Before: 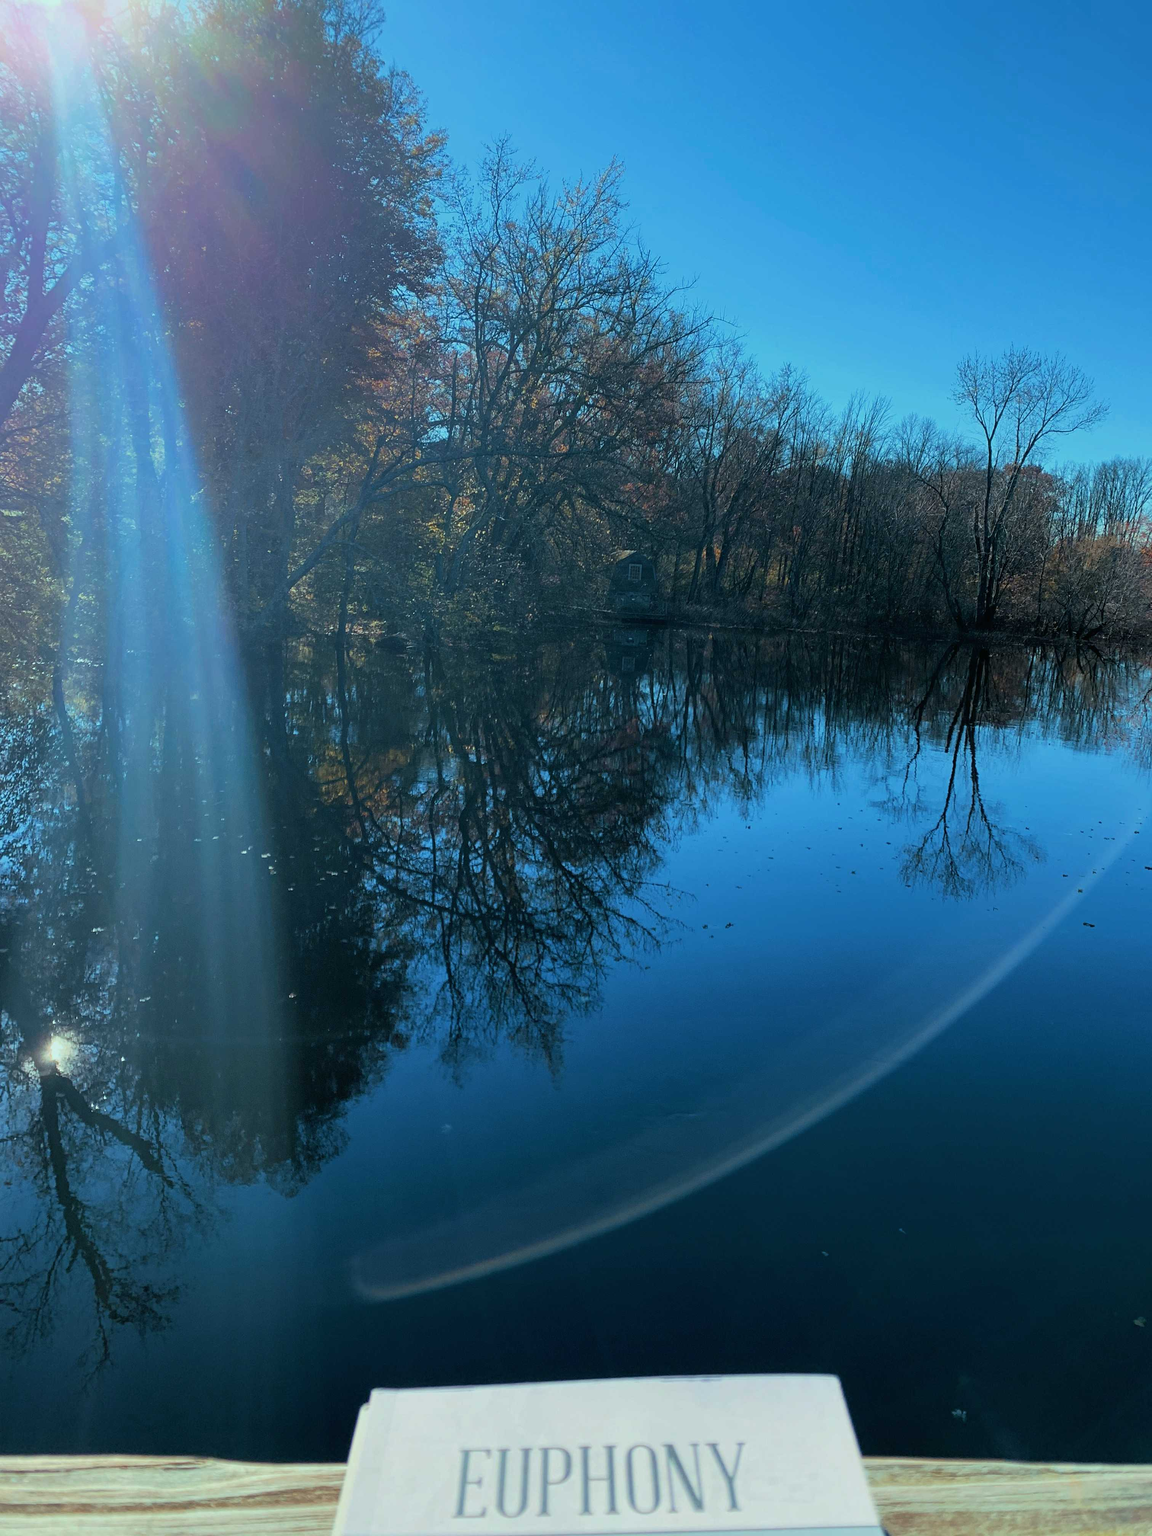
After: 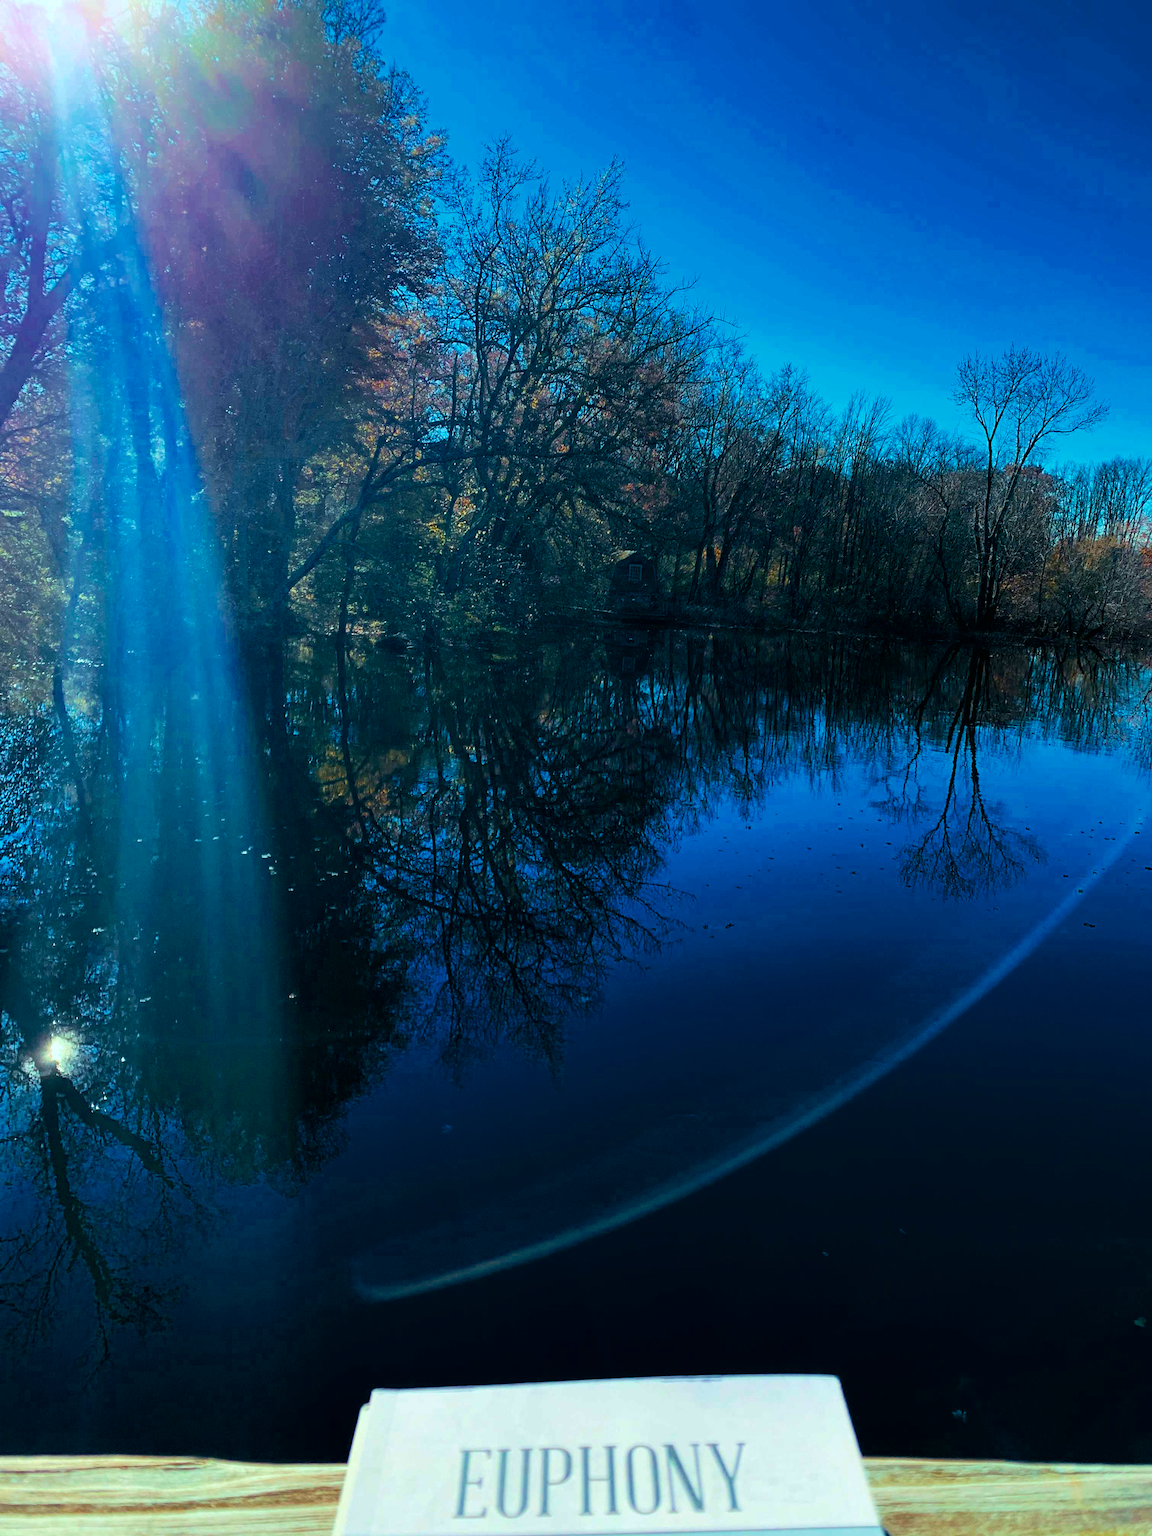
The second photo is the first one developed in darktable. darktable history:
color balance rgb: perceptual saturation grading › global saturation 28.896%, perceptual saturation grading › mid-tones 12.557%, perceptual saturation grading › shadows 10.476%, perceptual brilliance grading › highlights 17.147%, perceptual brilliance grading › mid-tones 31.817%, perceptual brilliance grading › shadows -31.333%, saturation formula JzAzBz (2021)
velvia: on, module defaults
